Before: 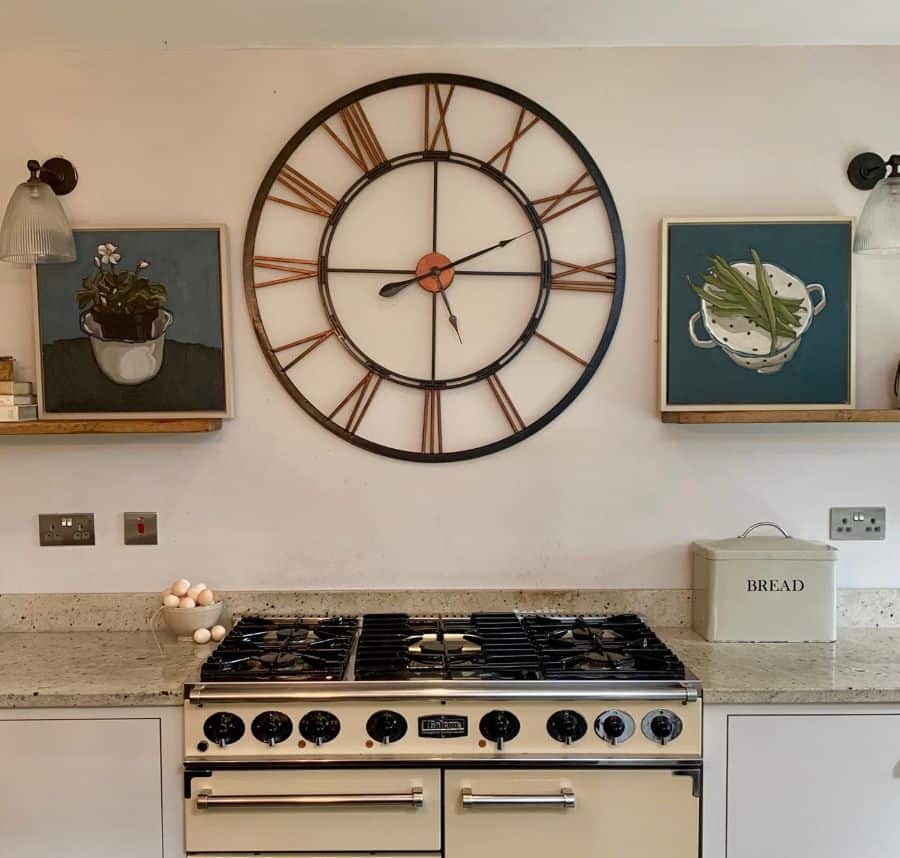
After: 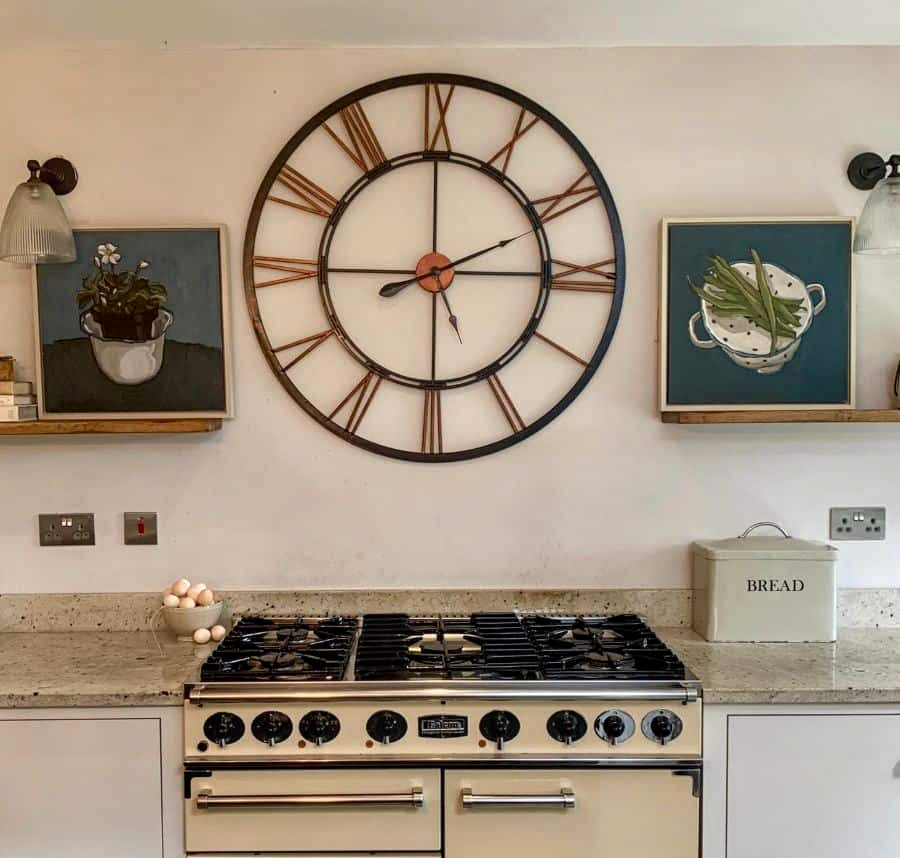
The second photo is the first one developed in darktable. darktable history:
local contrast: on, module defaults
exposure: exposure 0.127 EV, compensate highlight preservation false
